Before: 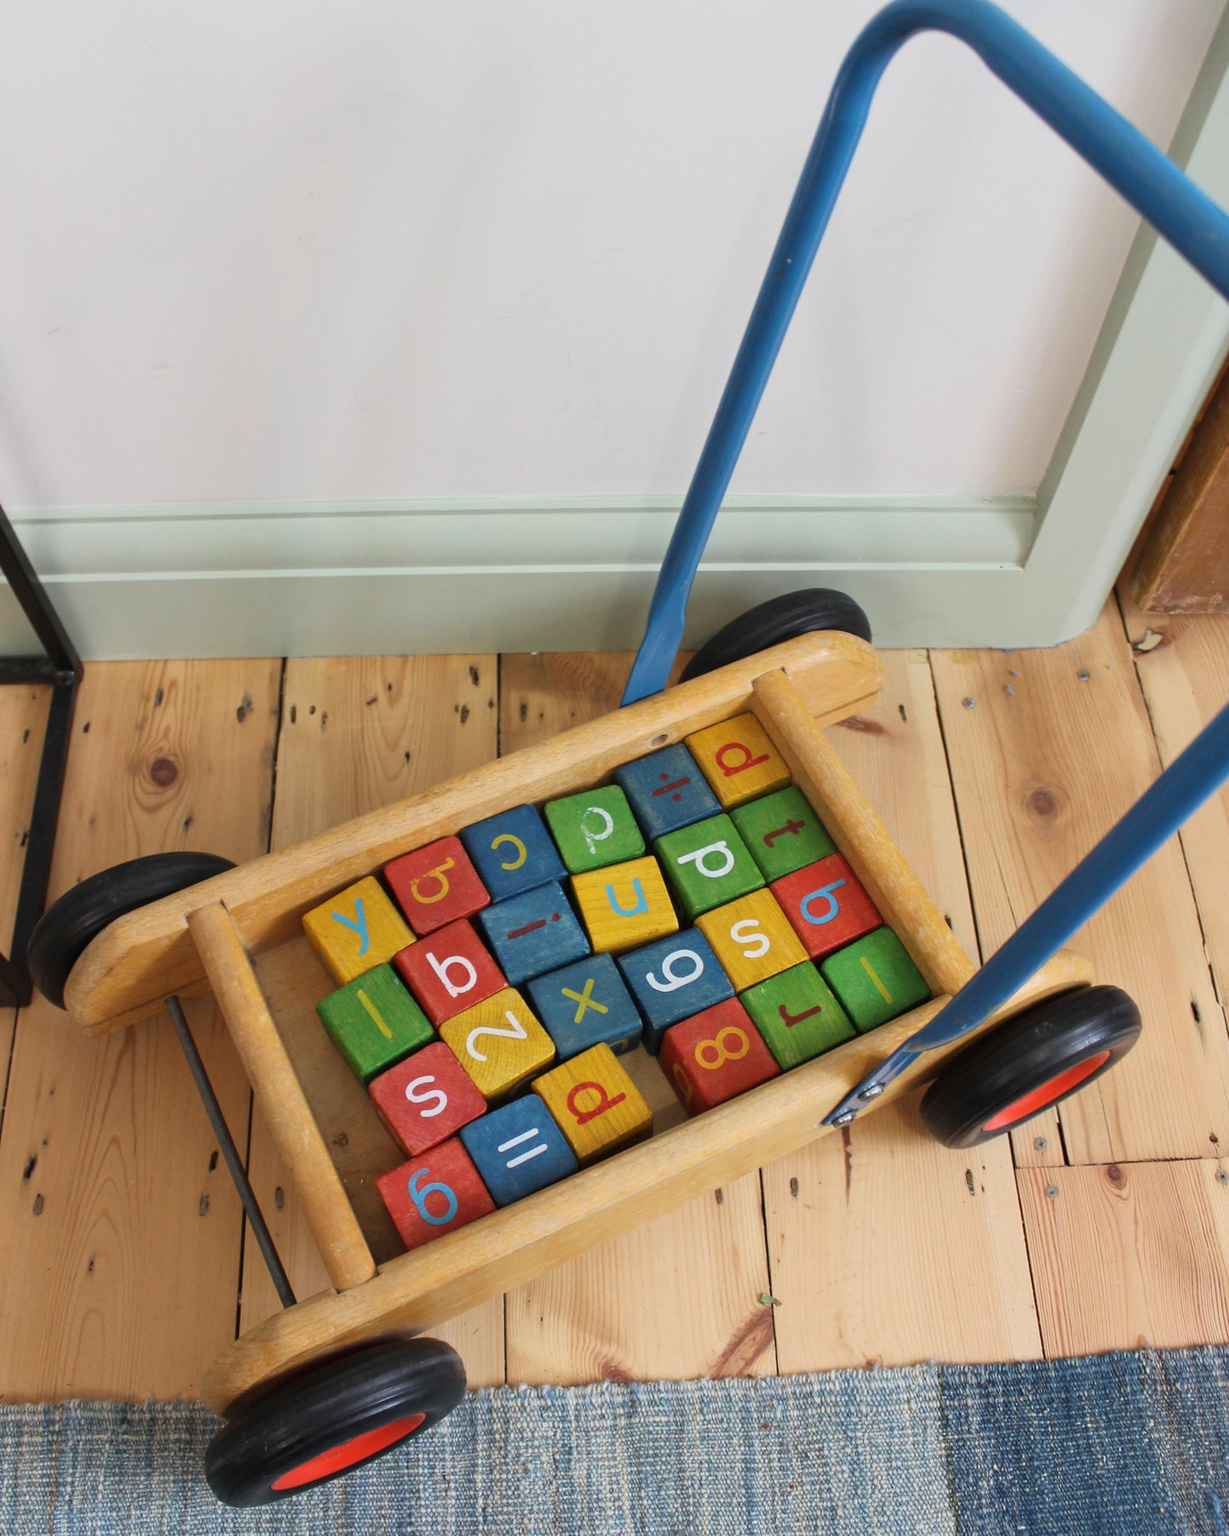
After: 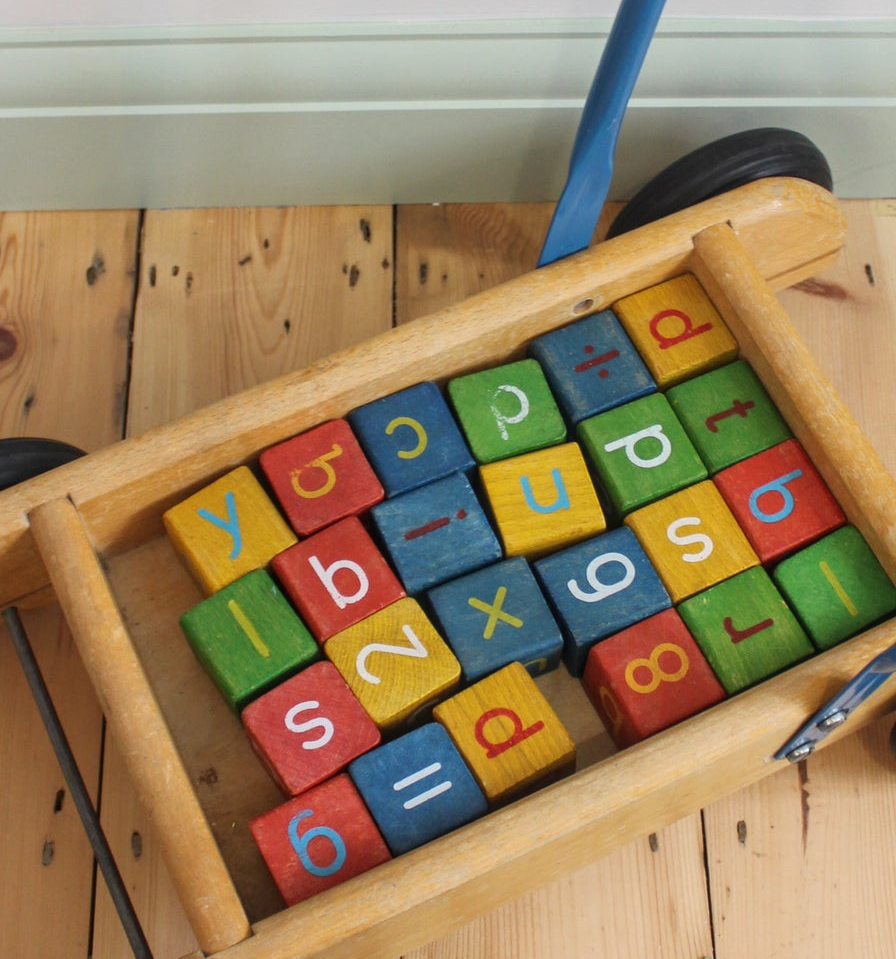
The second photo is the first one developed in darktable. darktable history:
crop: left 13.312%, top 31.28%, right 24.627%, bottom 15.582%
local contrast: detail 110%
